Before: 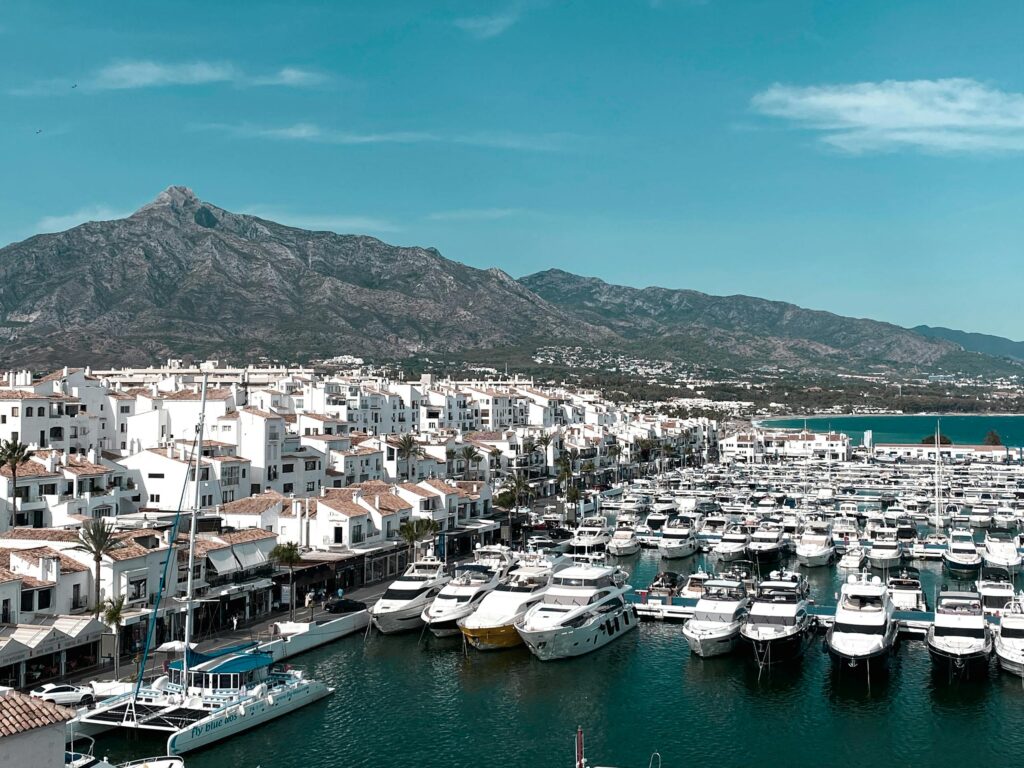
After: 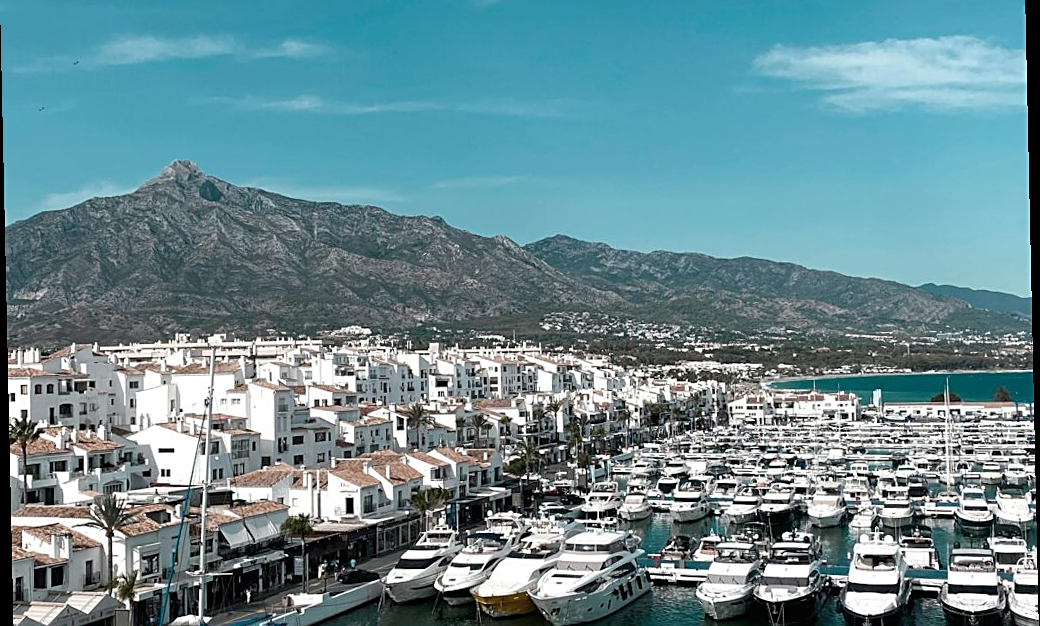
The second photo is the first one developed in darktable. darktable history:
rotate and perspective: rotation -1.24°, automatic cropping off
crop and rotate: top 5.667%, bottom 14.937%
sharpen: on, module defaults
